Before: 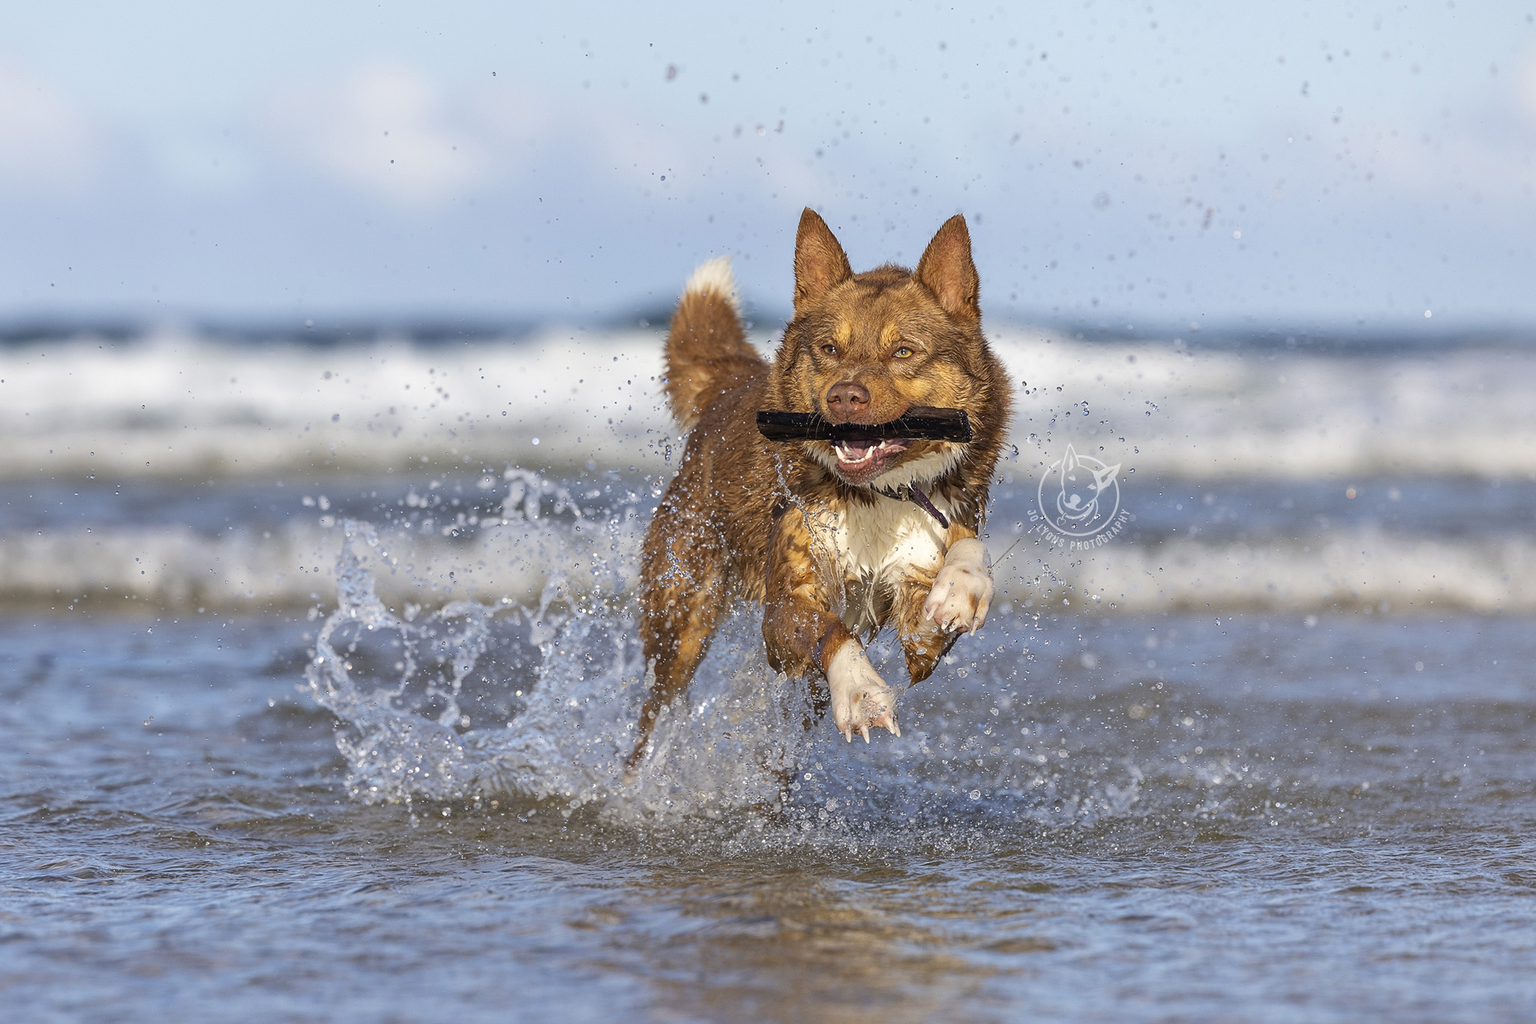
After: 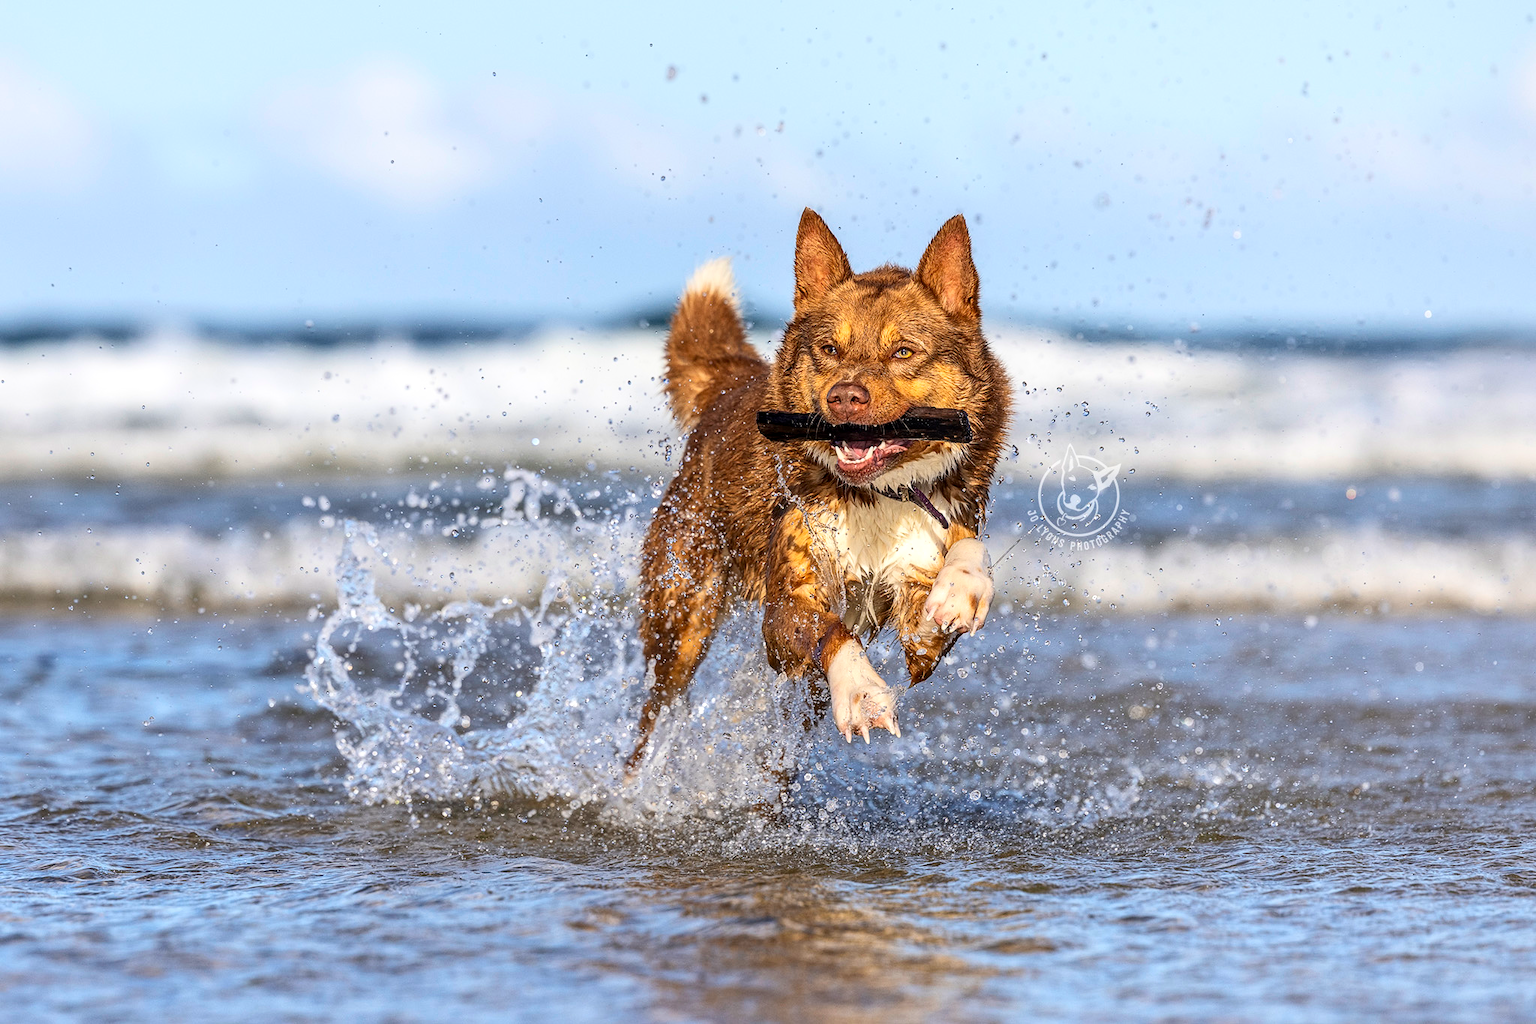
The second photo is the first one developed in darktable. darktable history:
contrast brightness saturation: contrast 0.23, brightness 0.1, saturation 0.29
levels: mode automatic, gray 50.8%
local contrast: on, module defaults
